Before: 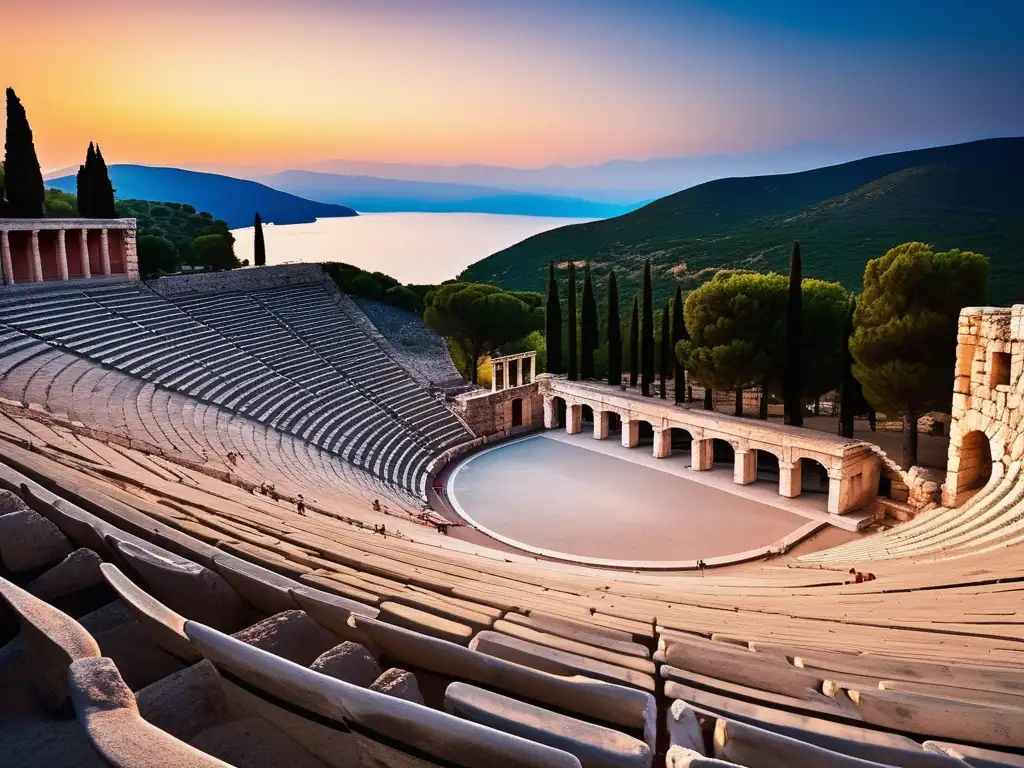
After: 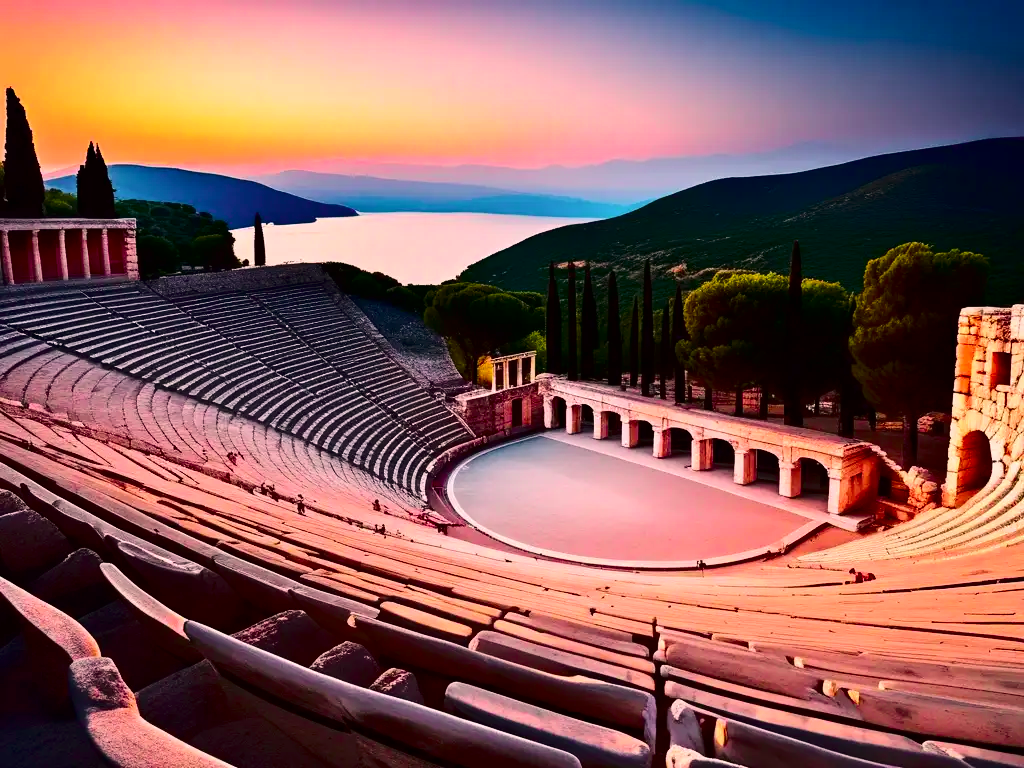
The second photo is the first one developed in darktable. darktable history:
tone curve: curves: ch0 [(0, 0) (0.106, 0.026) (0.275, 0.155) (0.392, 0.314) (0.513, 0.481) (0.657, 0.667) (1, 1)]; ch1 [(0, 0) (0.5, 0.511) (0.536, 0.579) (0.587, 0.69) (1, 1)]; ch2 [(0, 0) (0.5, 0.5) (0.55, 0.552) (0.625, 0.699) (1, 1)], color space Lab, independent channels, preserve colors none
color correction: highlights a* 7.34, highlights b* 4.37
